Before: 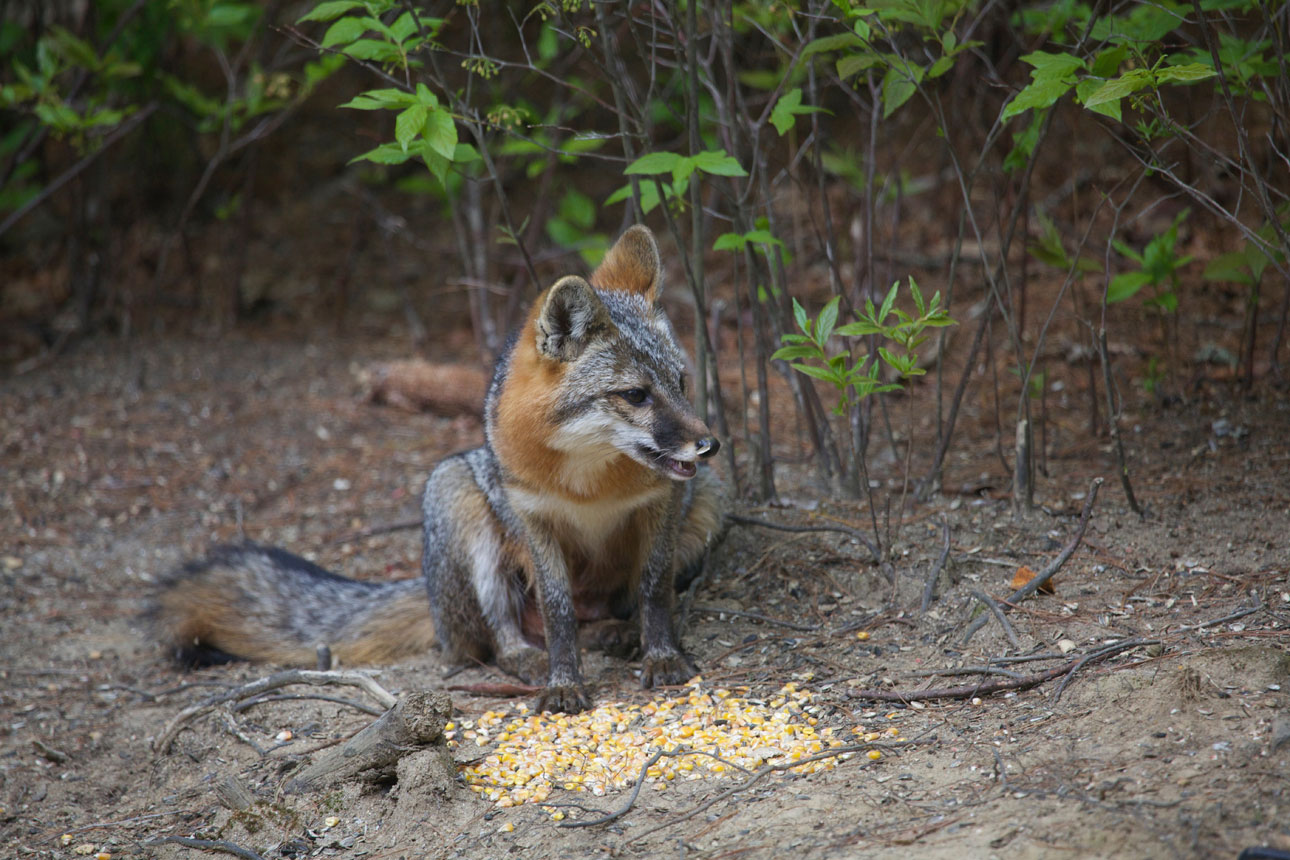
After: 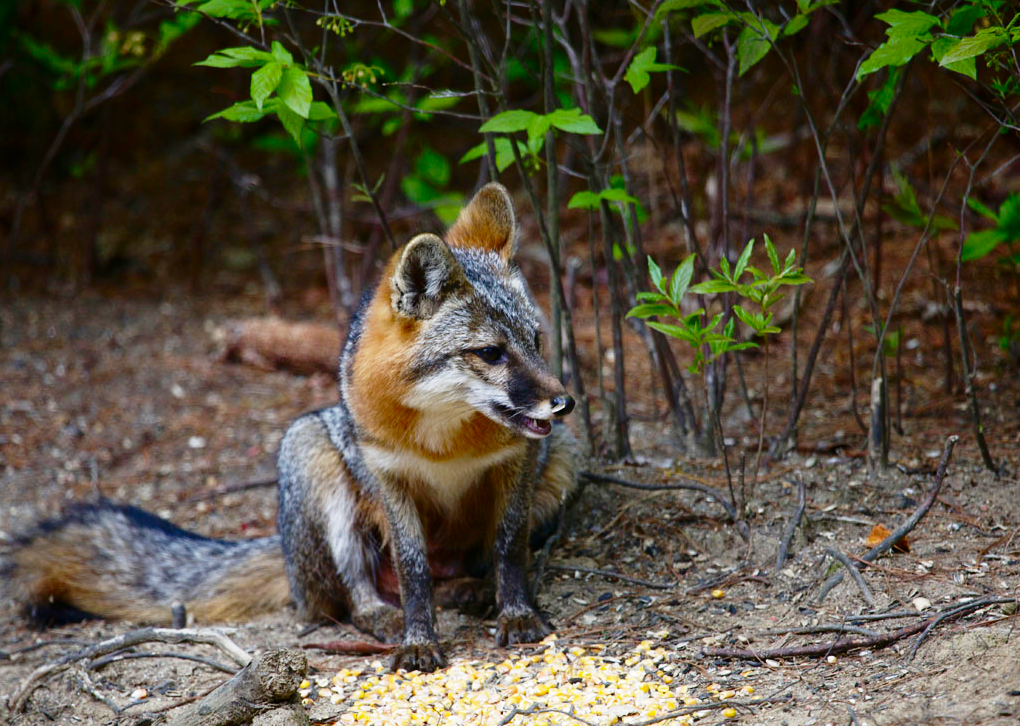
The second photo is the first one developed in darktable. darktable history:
contrast brightness saturation: brightness -0.247, saturation 0.204
crop: left 11.311%, top 4.96%, right 9.579%, bottom 10.339%
base curve: curves: ch0 [(0, 0) (0.028, 0.03) (0.121, 0.232) (0.46, 0.748) (0.859, 0.968) (1, 1)], preserve colors none
